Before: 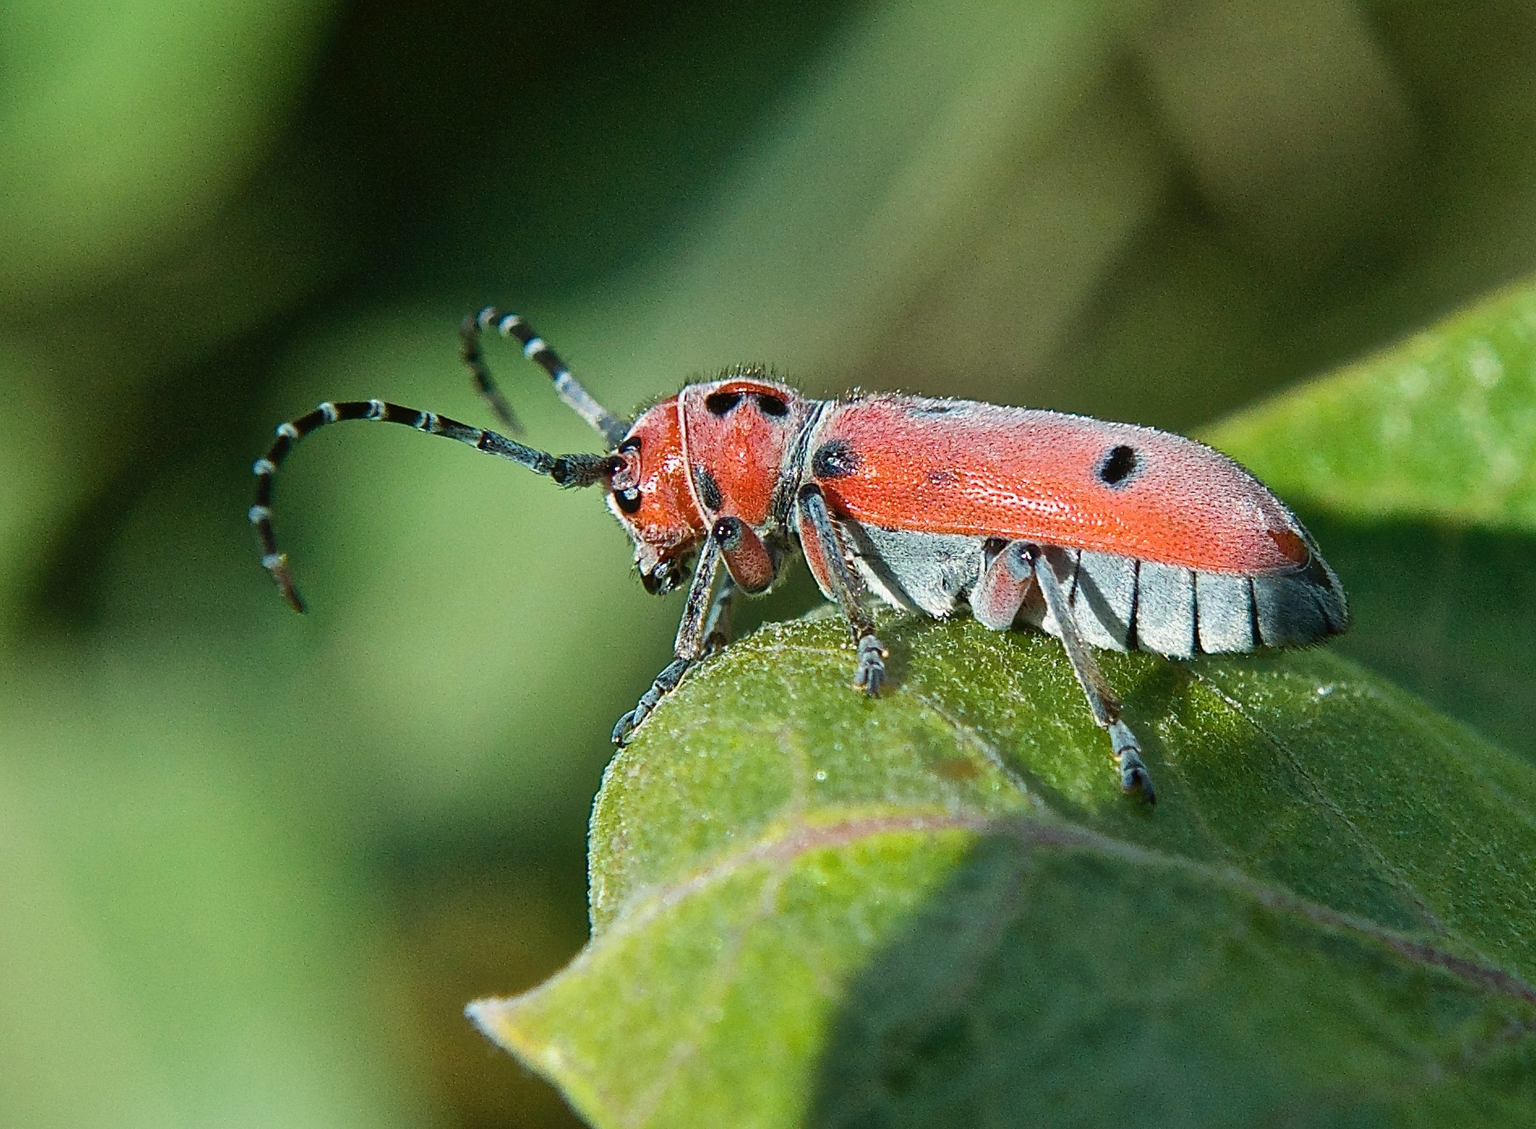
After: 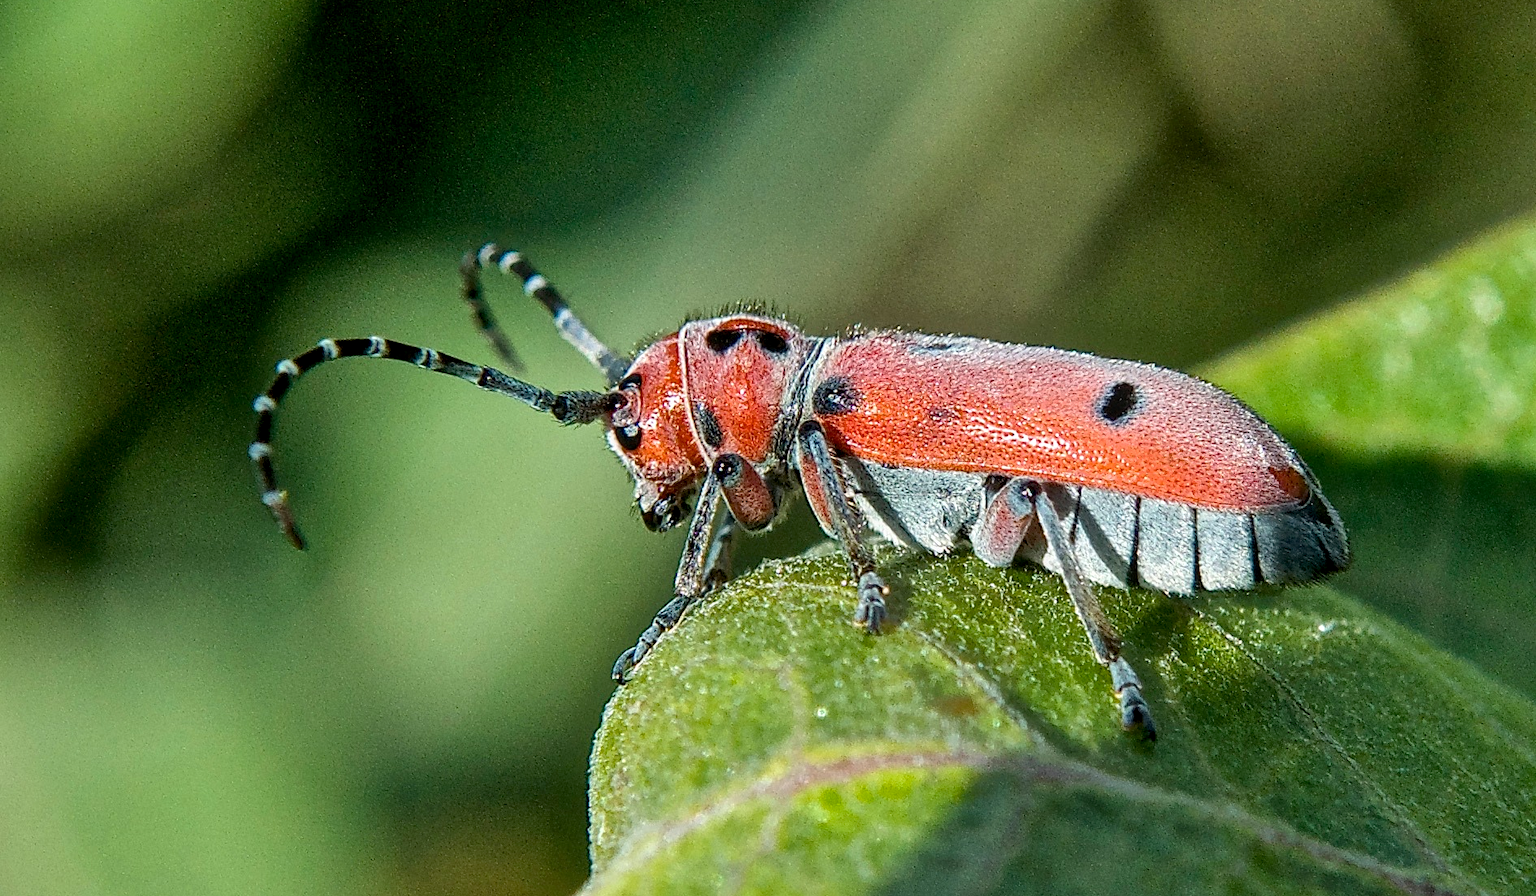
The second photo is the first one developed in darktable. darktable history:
crop and rotate: top 5.662%, bottom 14.906%
shadows and highlights: highlights color adjustment 41.89%, soften with gaussian
local contrast: detail 130%
